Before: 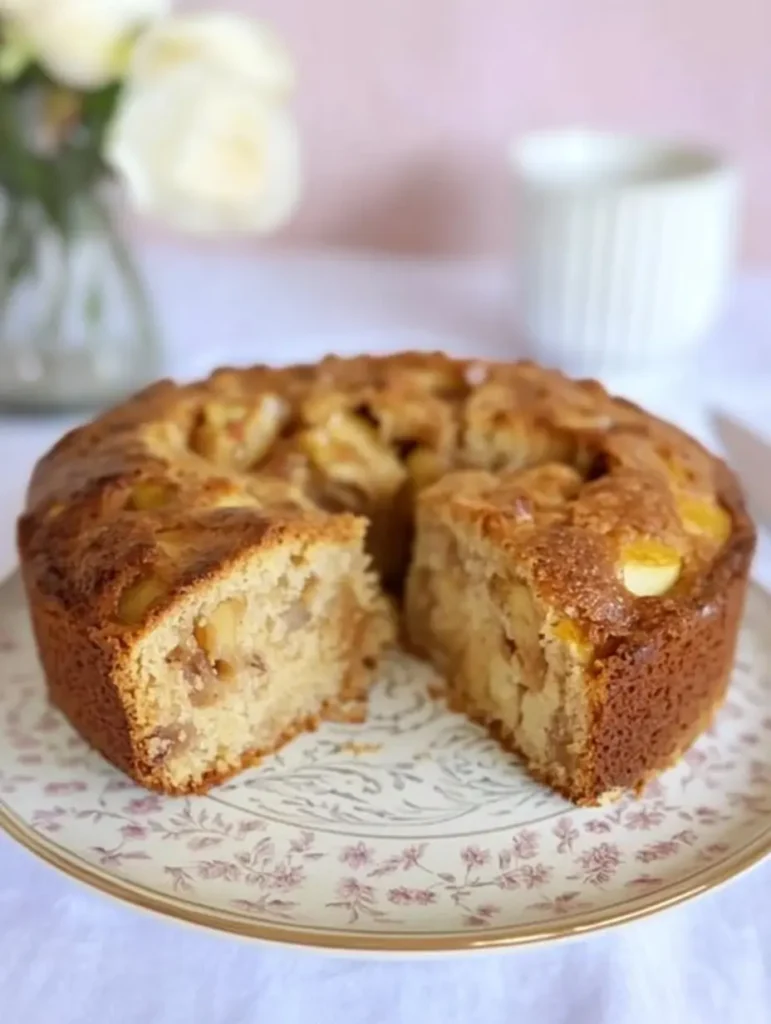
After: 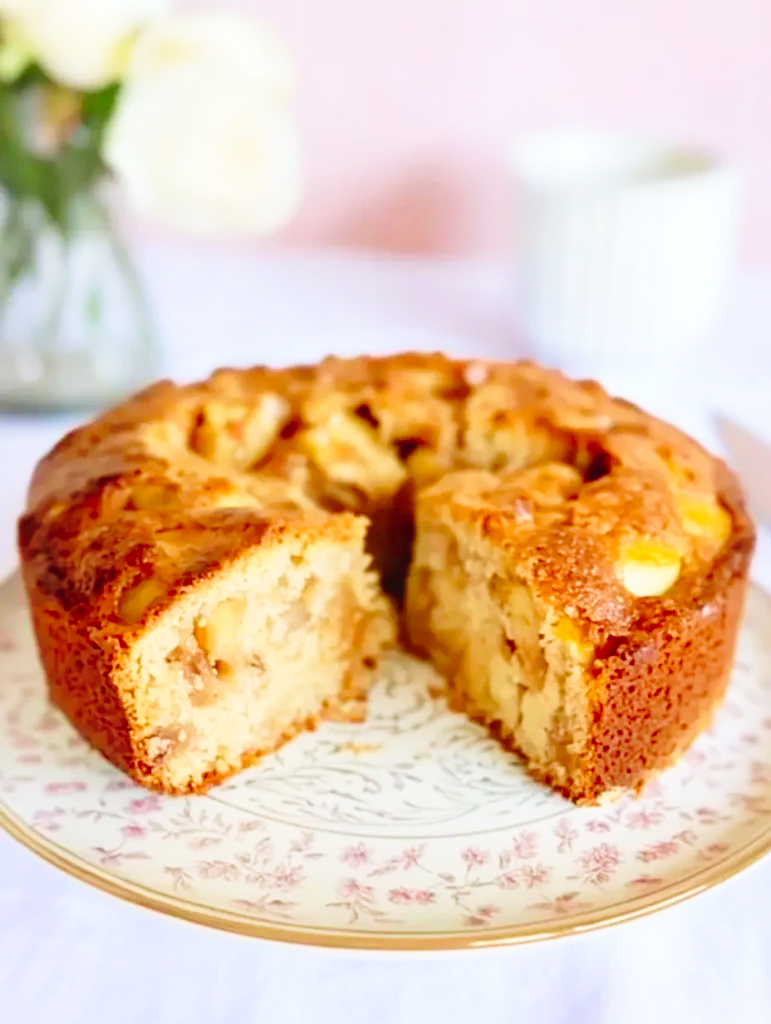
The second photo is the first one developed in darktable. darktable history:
velvia: on, module defaults
tone curve: curves: ch0 [(0, 0.011) (0.053, 0.026) (0.174, 0.115) (0.398, 0.444) (0.673, 0.775) (0.829, 0.906) (0.991, 0.981)]; ch1 [(0, 0) (0.276, 0.206) (0.409, 0.383) (0.473, 0.458) (0.492, 0.499) (0.521, 0.502) (0.546, 0.543) (0.585, 0.617) (0.659, 0.686) (0.78, 0.8) (1, 1)]; ch2 [(0, 0) (0.438, 0.449) (0.473, 0.469) (0.503, 0.5) (0.523, 0.538) (0.562, 0.598) (0.612, 0.635) (0.695, 0.713) (1, 1)], preserve colors none
levels: levels [0, 0.43, 0.984]
contrast brightness saturation: contrast 0.076, saturation 0.025
